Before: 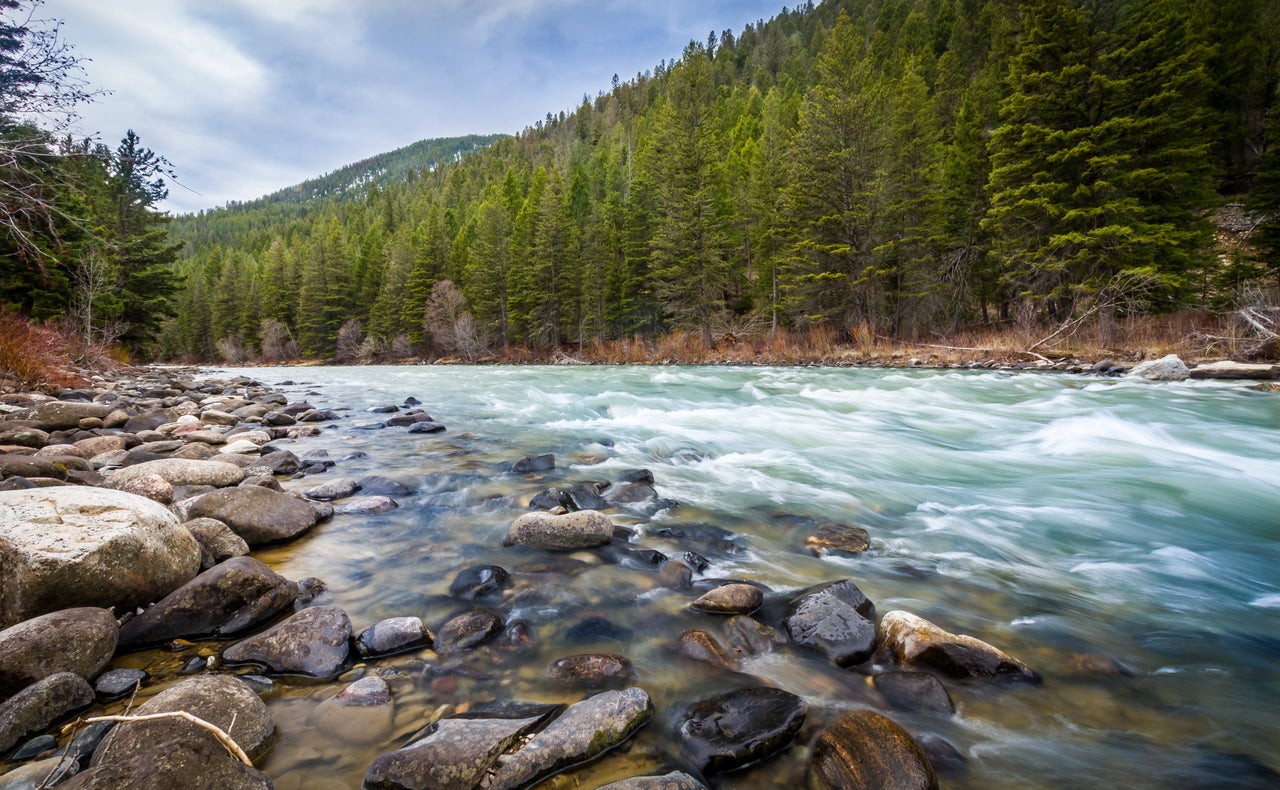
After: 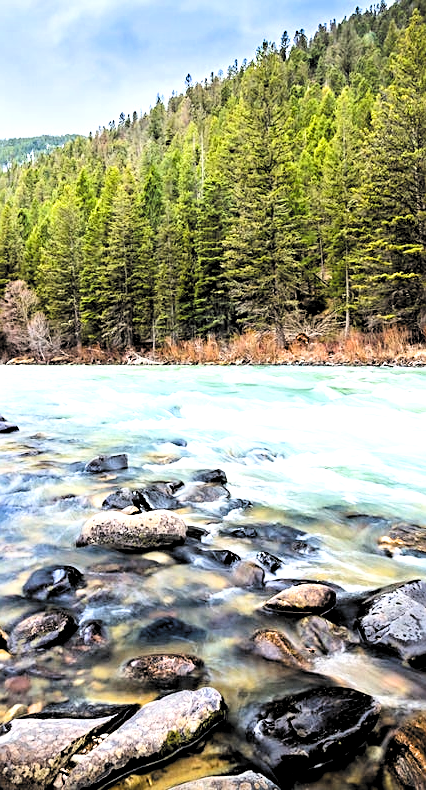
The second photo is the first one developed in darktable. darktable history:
tone curve: curves: ch0 [(0, 0) (0.003, 0.003) (0.011, 0.011) (0.025, 0.025) (0.044, 0.045) (0.069, 0.07) (0.1, 0.1) (0.136, 0.137) (0.177, 0.179) (0.224, 0.226) (0.277, 0.279) (0.335, 0.338) (0.399, 0.402) (0.468, 0.472) (0.543, 0.547) (0.623, 0.628) (0.709, 0.715) (0.801, 0.807) (0.898, 0.902) (1, 1)], preserve colors none
filmic rgb: black relative exposure -5.13 EV, white relative exposure 3.98 EV, threshold 3.03 EV, hardness 2.9, contrast 1.389, highlights saturation mix -30.79%, color science v6 (2022), iterations of high-quality reconstruction 0, enable highlight reconstruction true
exposure: black level correction 0, exposure 1.293 EV, compensate highlight preservation false
crop: left 33.394%, right 33.303%
haze removal: compatibility mode true, adaptive false
levels: white 99.91%, levels [0.062, 0.494, 0.925]
sharpen: on, module defaults
